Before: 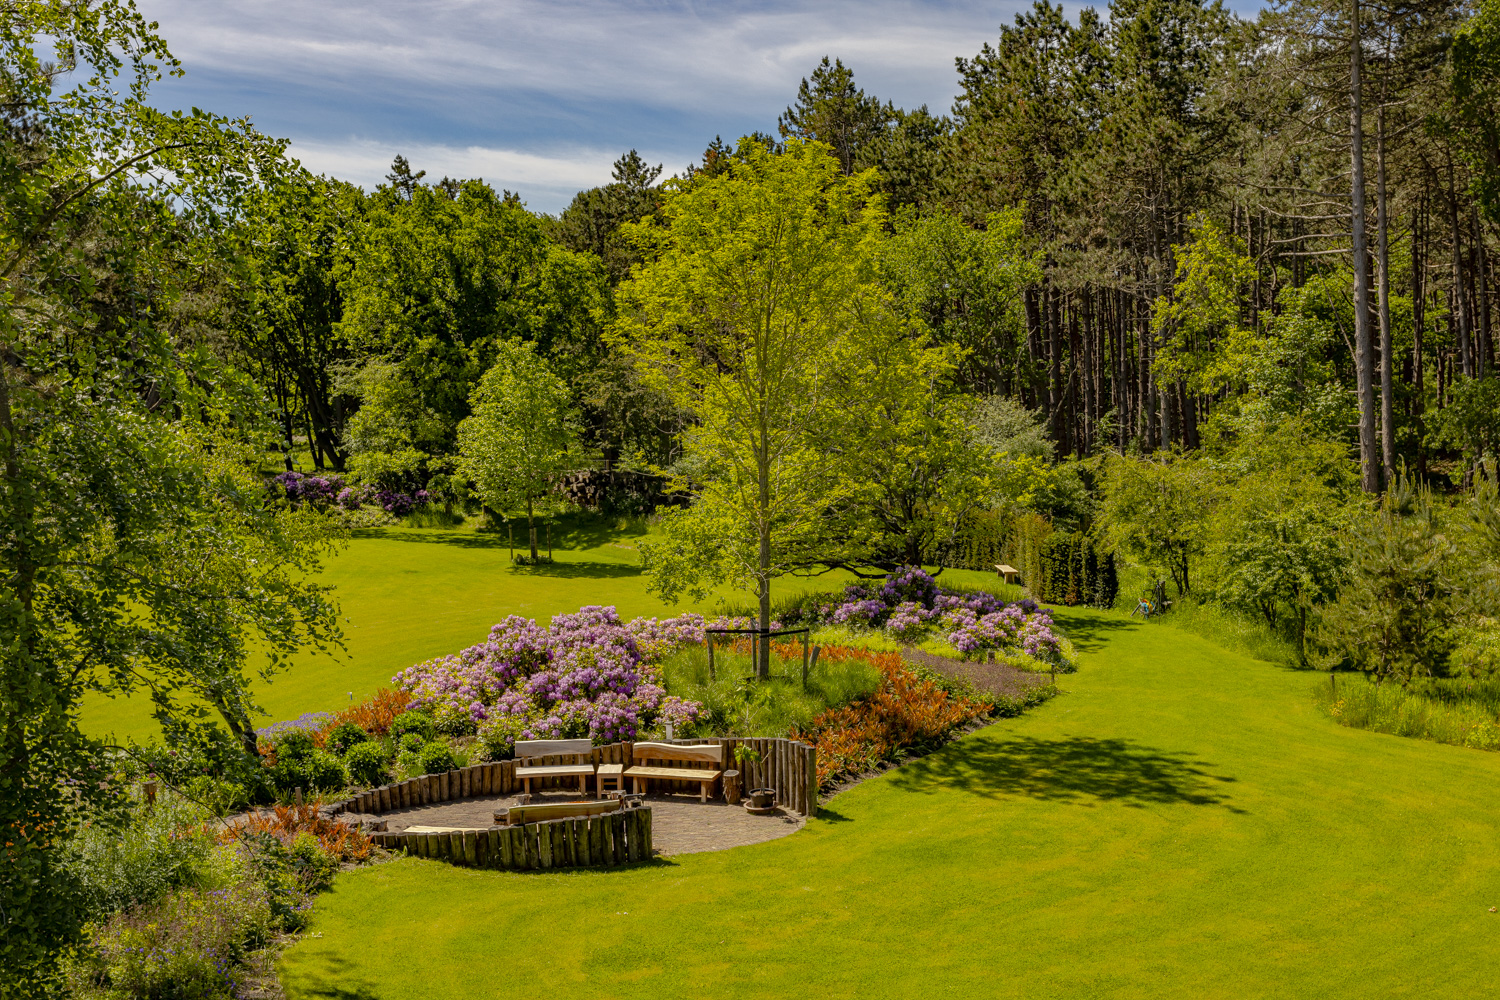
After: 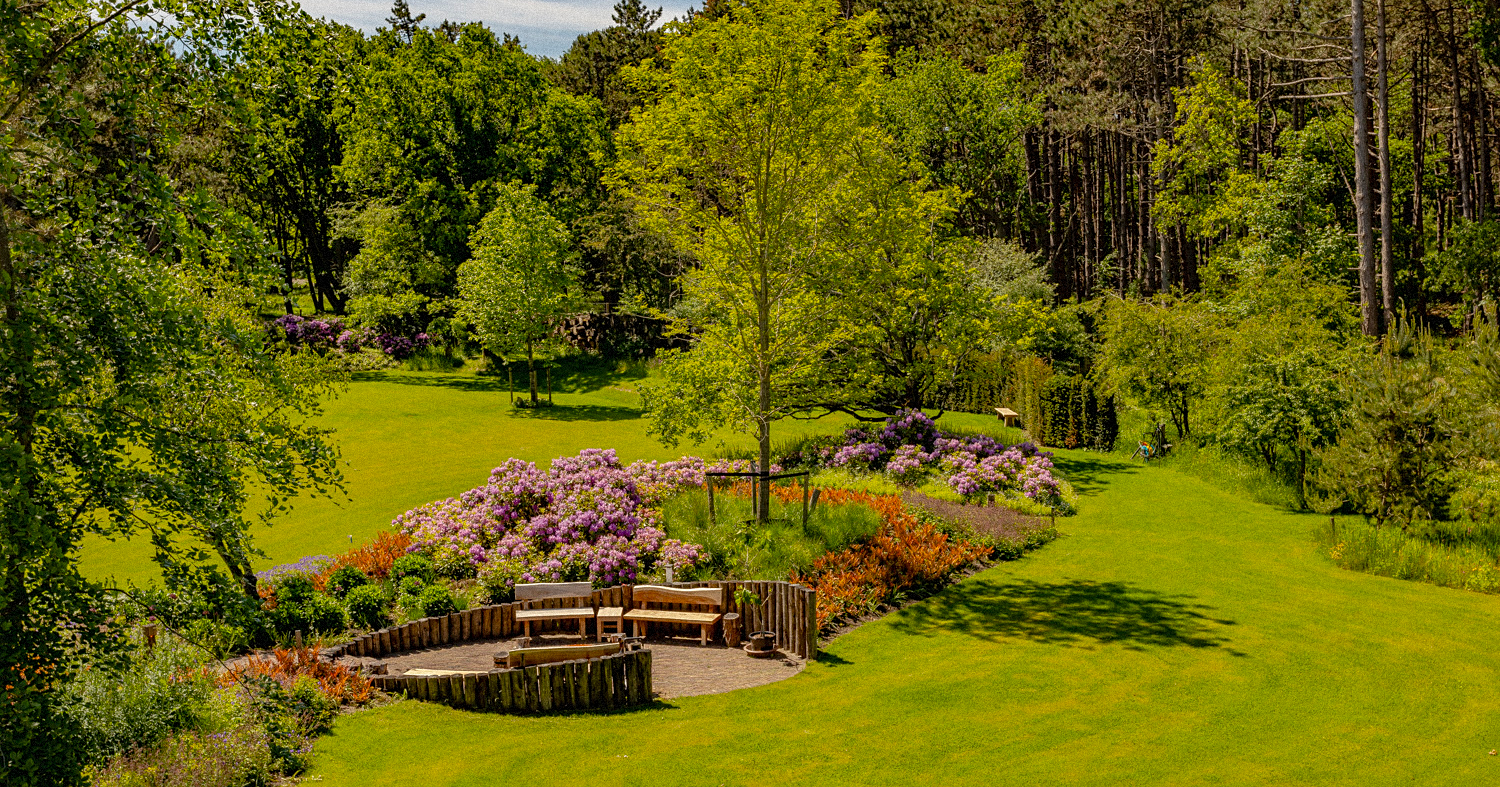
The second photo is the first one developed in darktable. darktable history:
crop and rotate: top 15.774%, bottom 5.506%
grain: mid-tones bias 0%
sharpen: amount 0.2
